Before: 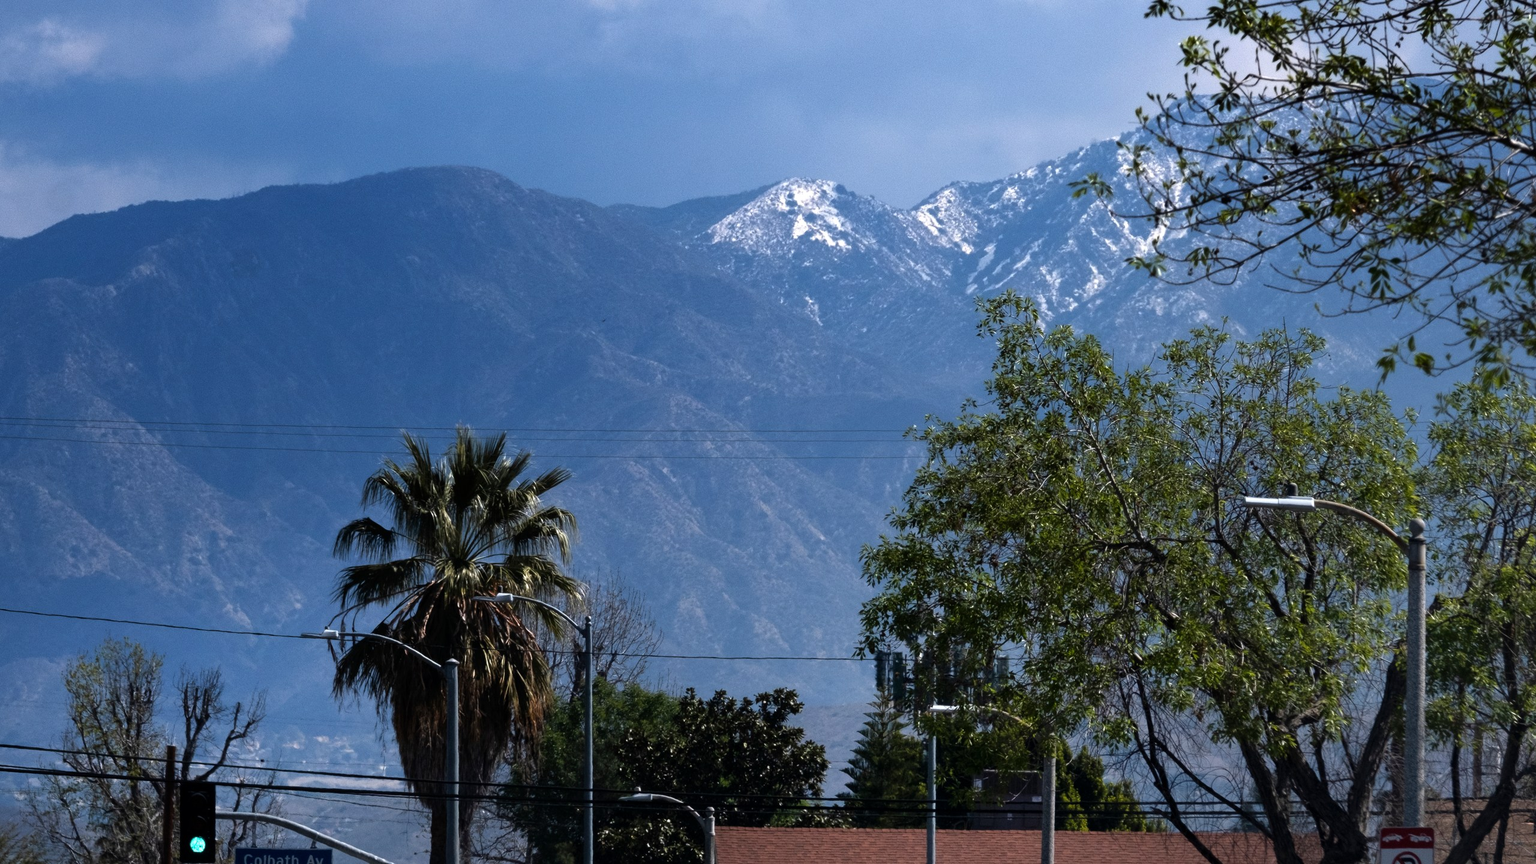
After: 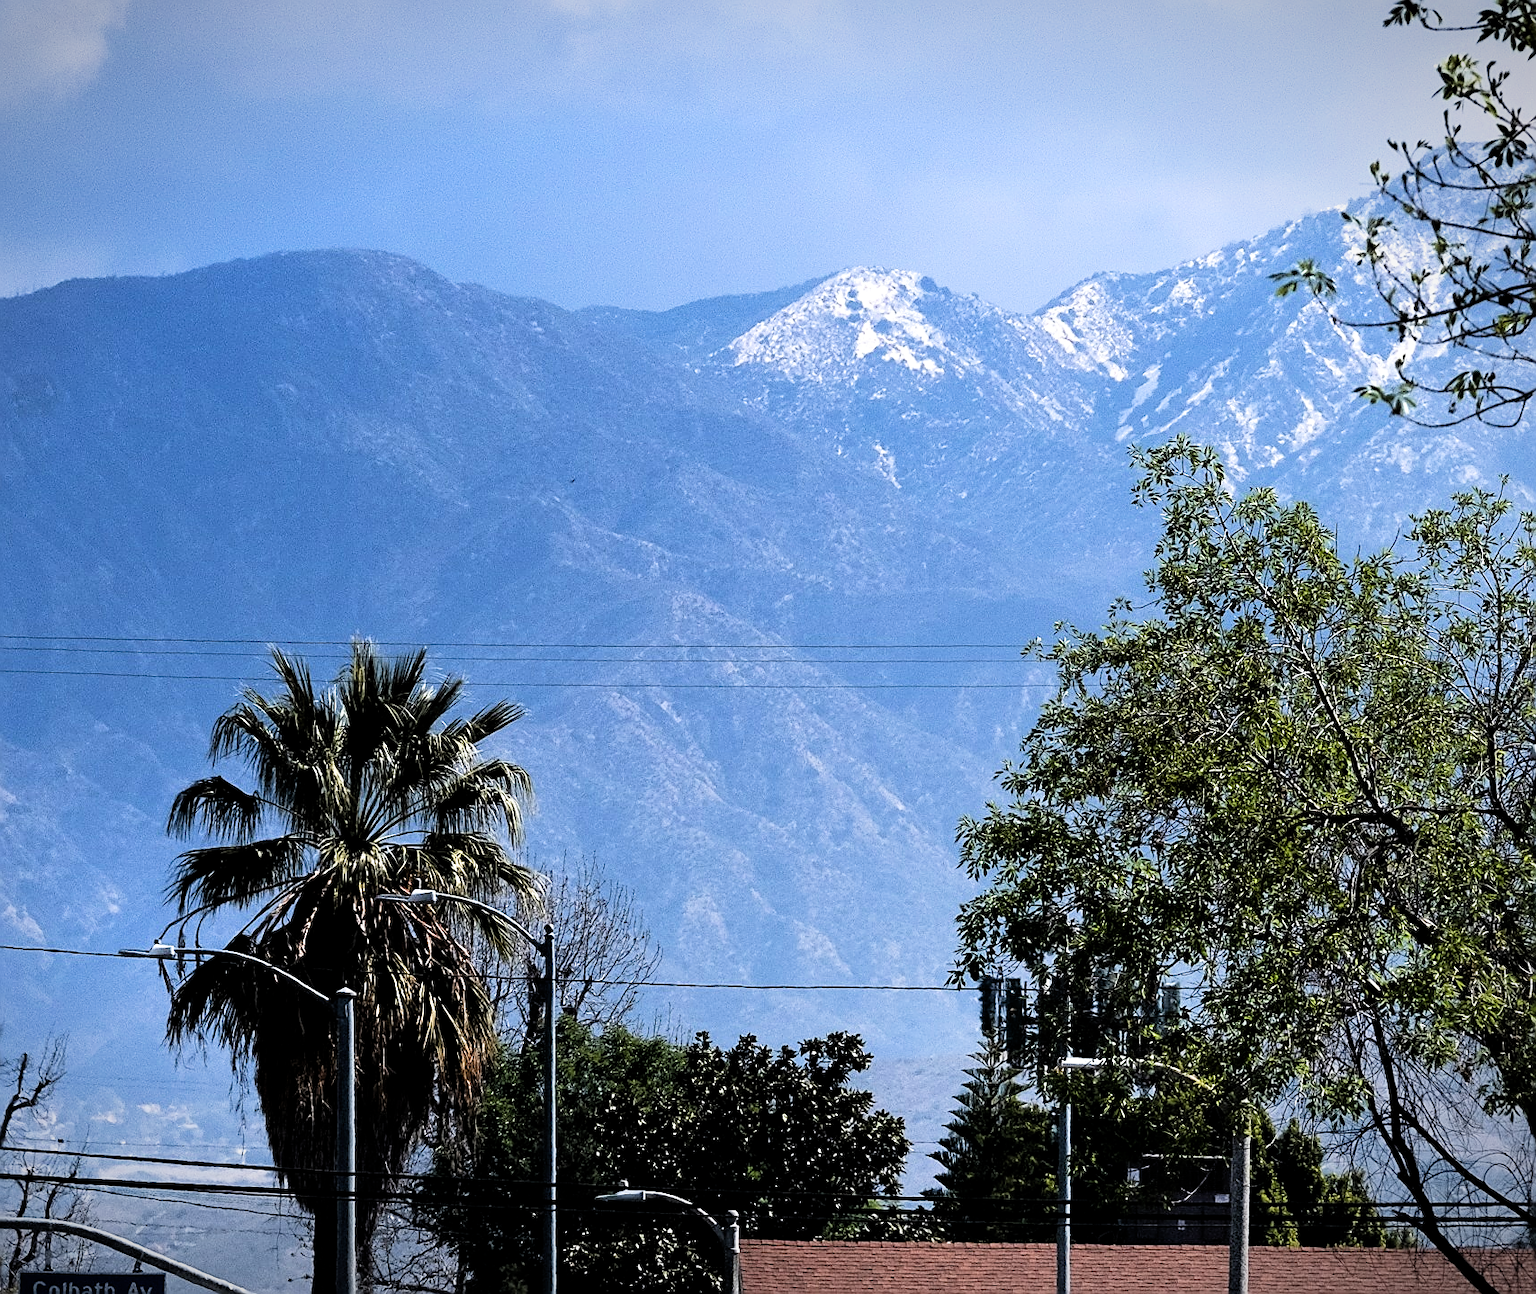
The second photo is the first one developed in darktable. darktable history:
vignetting: fall-off start 99.96%, brightness -0.434, saturation -0.208, width/height ratio 1.31, unbound false
sharpen: radius 1.364, amount 1.264, threshold 0.612
filmic rgb: middle gray luminance 9.88%, black relative exposure -8.6 EV, white relative exposure 3.32 EV, target black luminance 0%, hardness 5.2, latitude 44.65%, contrast 1.313, highlights saturation mix 5.76%, shadows ↔ highlights balance 25.14%
exposure: exposure 1 EV, compensate exposure bias true, compensate highlight preservation false
crop and rotate: left 14.458%, right 18.83%
tone equalizer: on, module defaults
